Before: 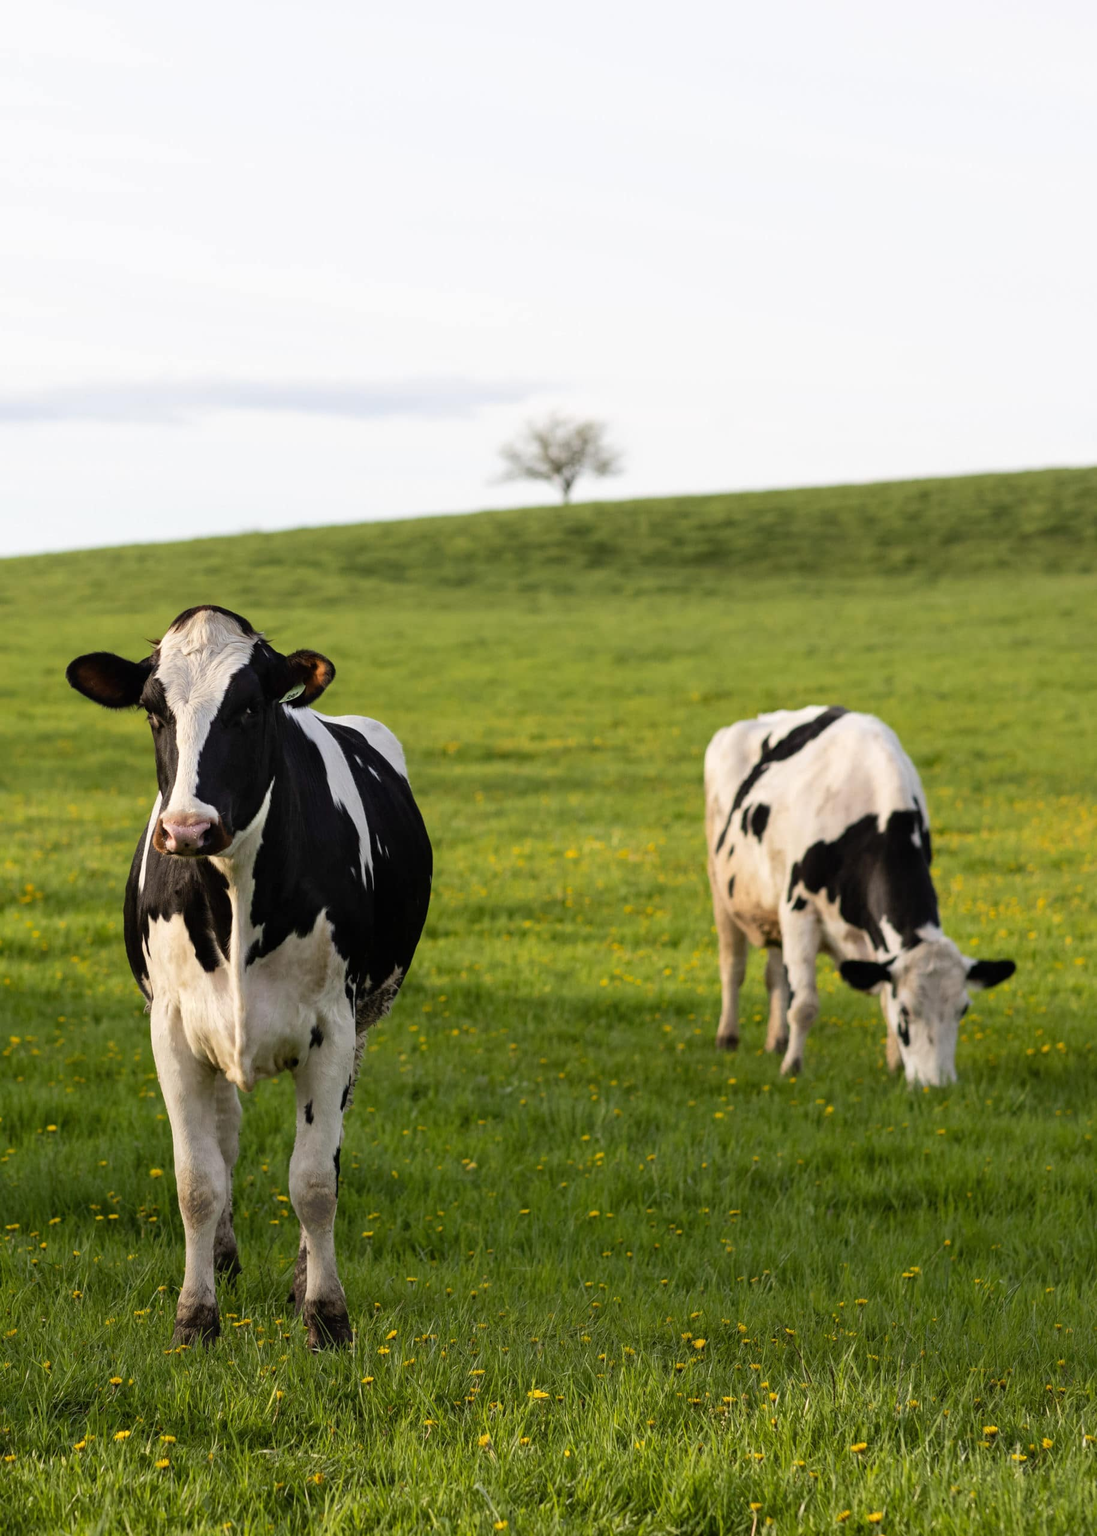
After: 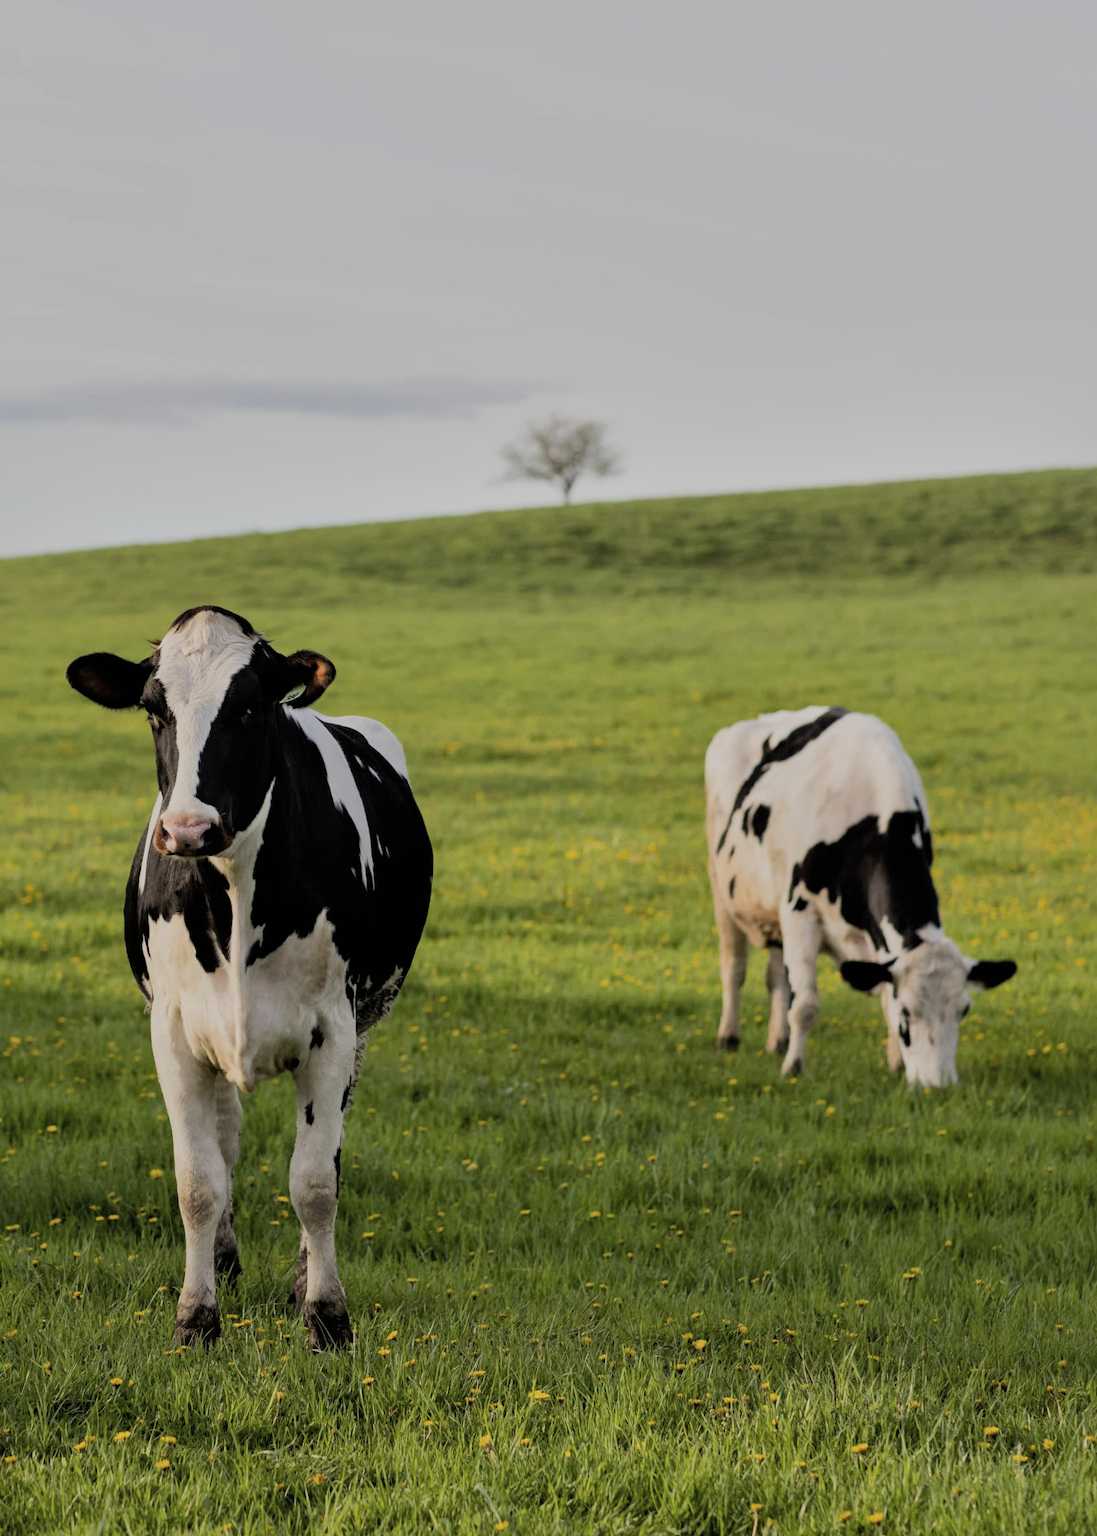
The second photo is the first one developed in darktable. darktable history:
shadows and highlights: shadows 40, highlights -60
filmic rgb: black relative exposure -7.65 EV, white relative exposure 4.56 EV, hardness 3.61, contrast 1.106
color contrast: green-magenta contrast 0.84, blue-yellow contrast 0.86
